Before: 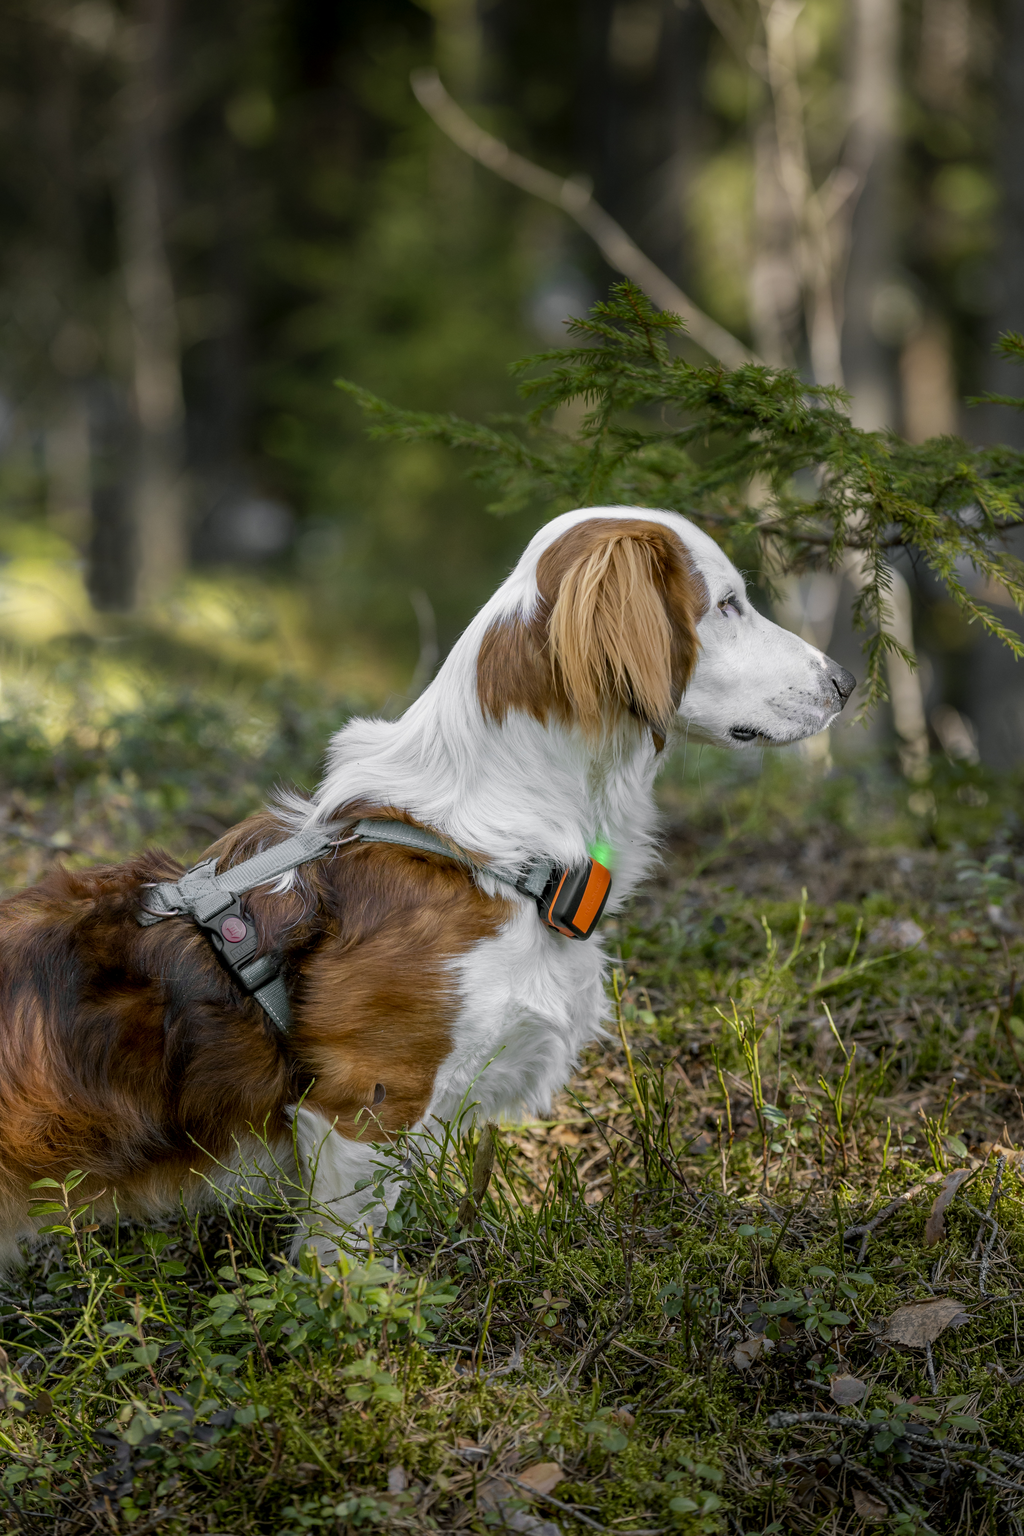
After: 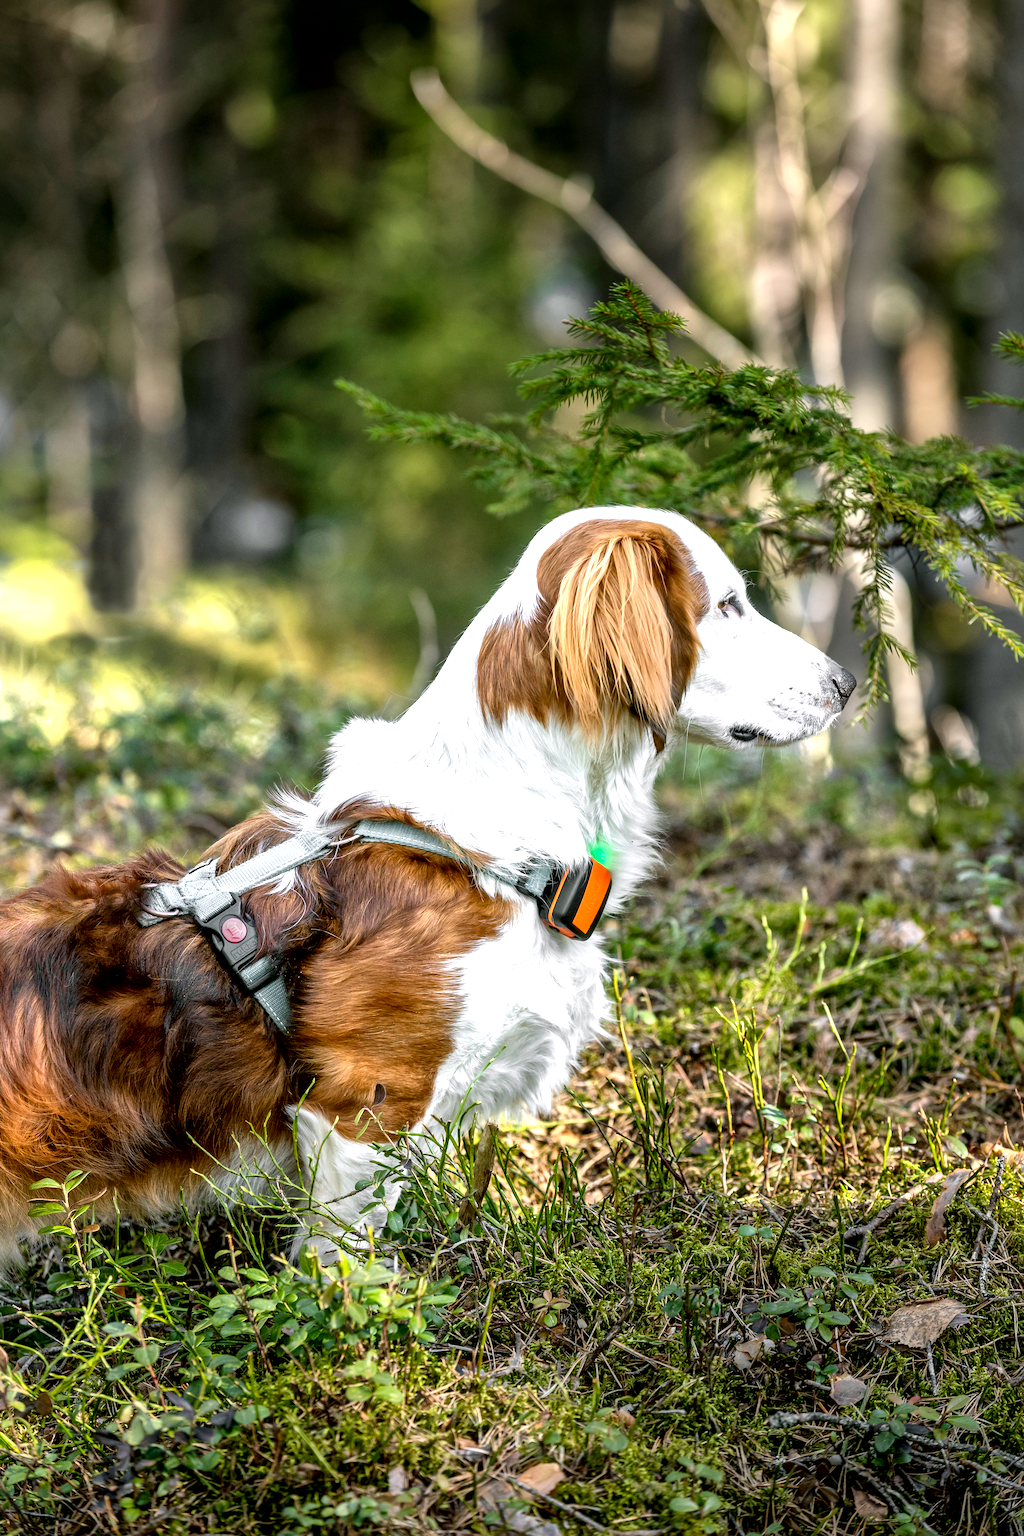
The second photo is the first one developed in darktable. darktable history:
local contrast: mode bilateral grid, contrast 25, coarseness 60, detail 152%, midtone range 0.2
exposure: black level correction 0, exposure 1.105 EV, compensate highlight preservation false
